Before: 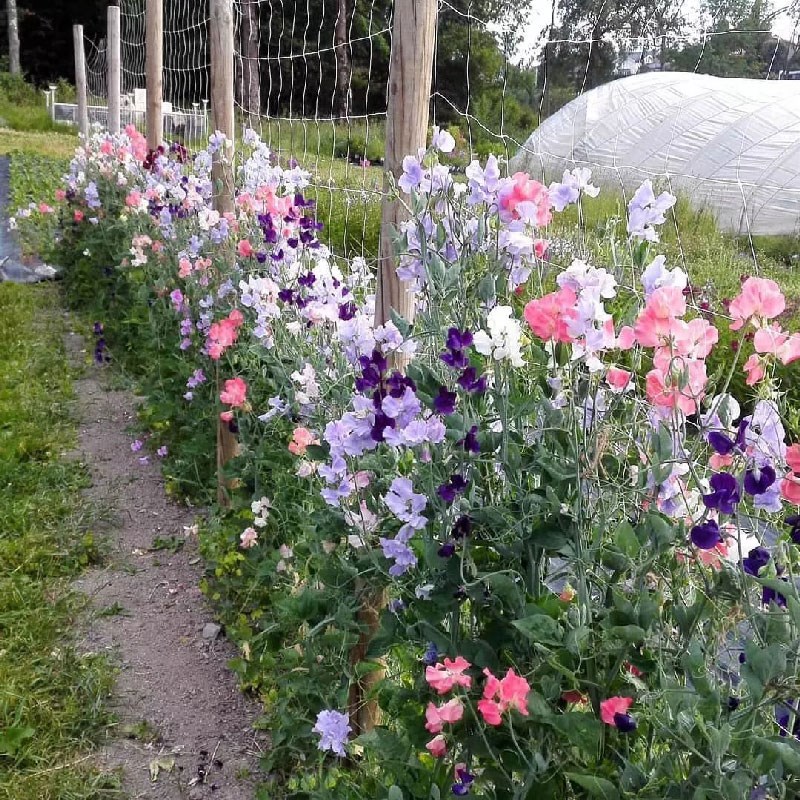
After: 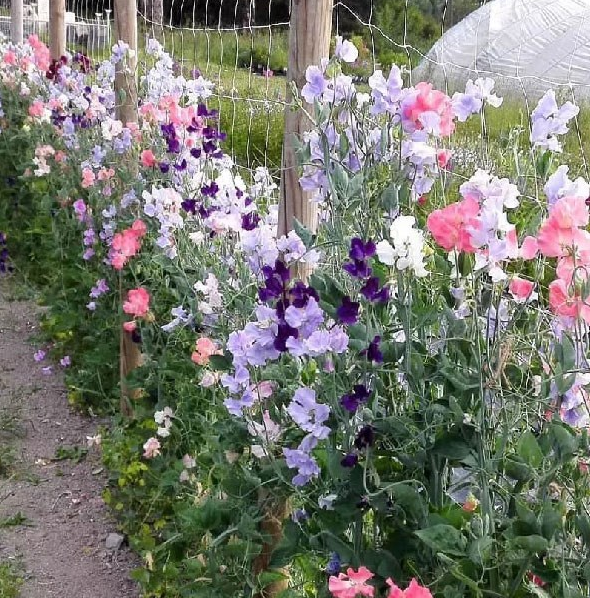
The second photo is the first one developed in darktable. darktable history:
crop and rotate: left 12.157%, top 11.33%, right 14.005%, bottom 13.888%
